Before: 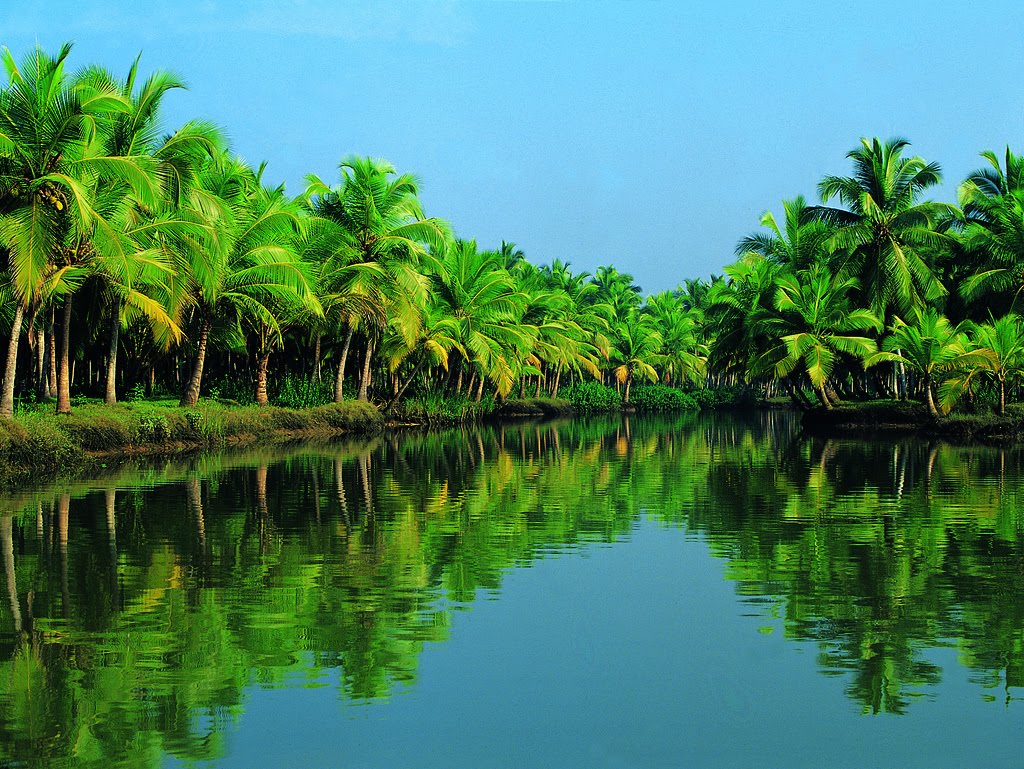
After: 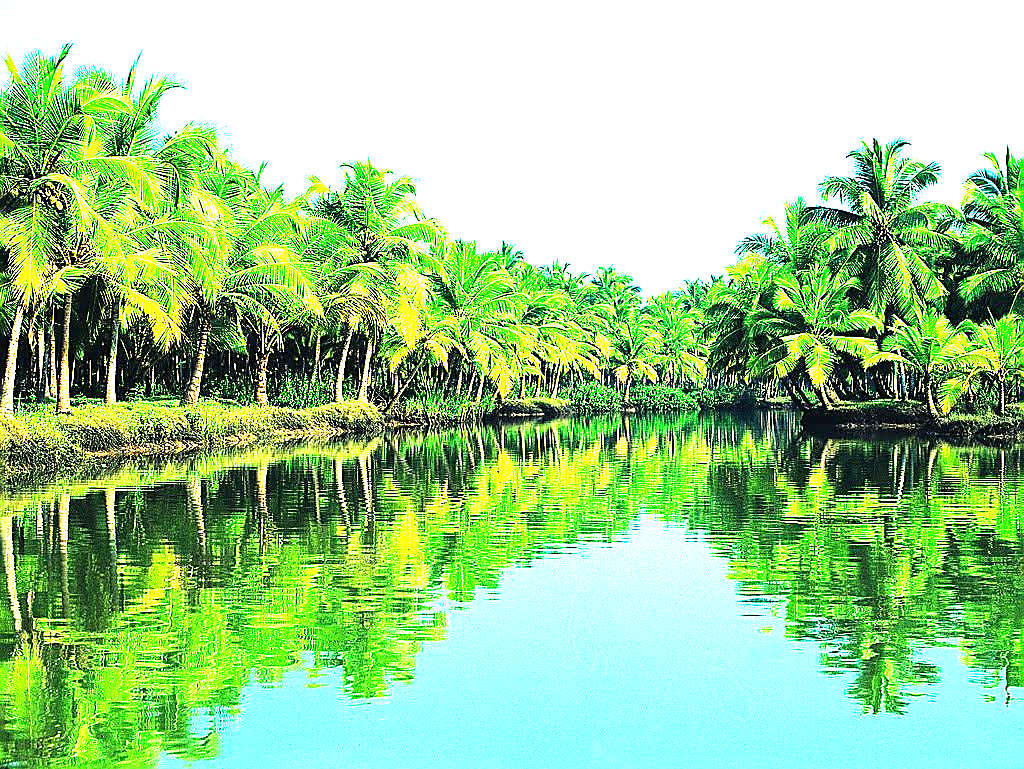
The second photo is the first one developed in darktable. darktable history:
sharpen: radius 1.4, amount 1.25, threshold 0.7
exposure: exposure 1.2 EV, compensate highlight preservation false
levels: levels [0, 0.281, 0.562]
